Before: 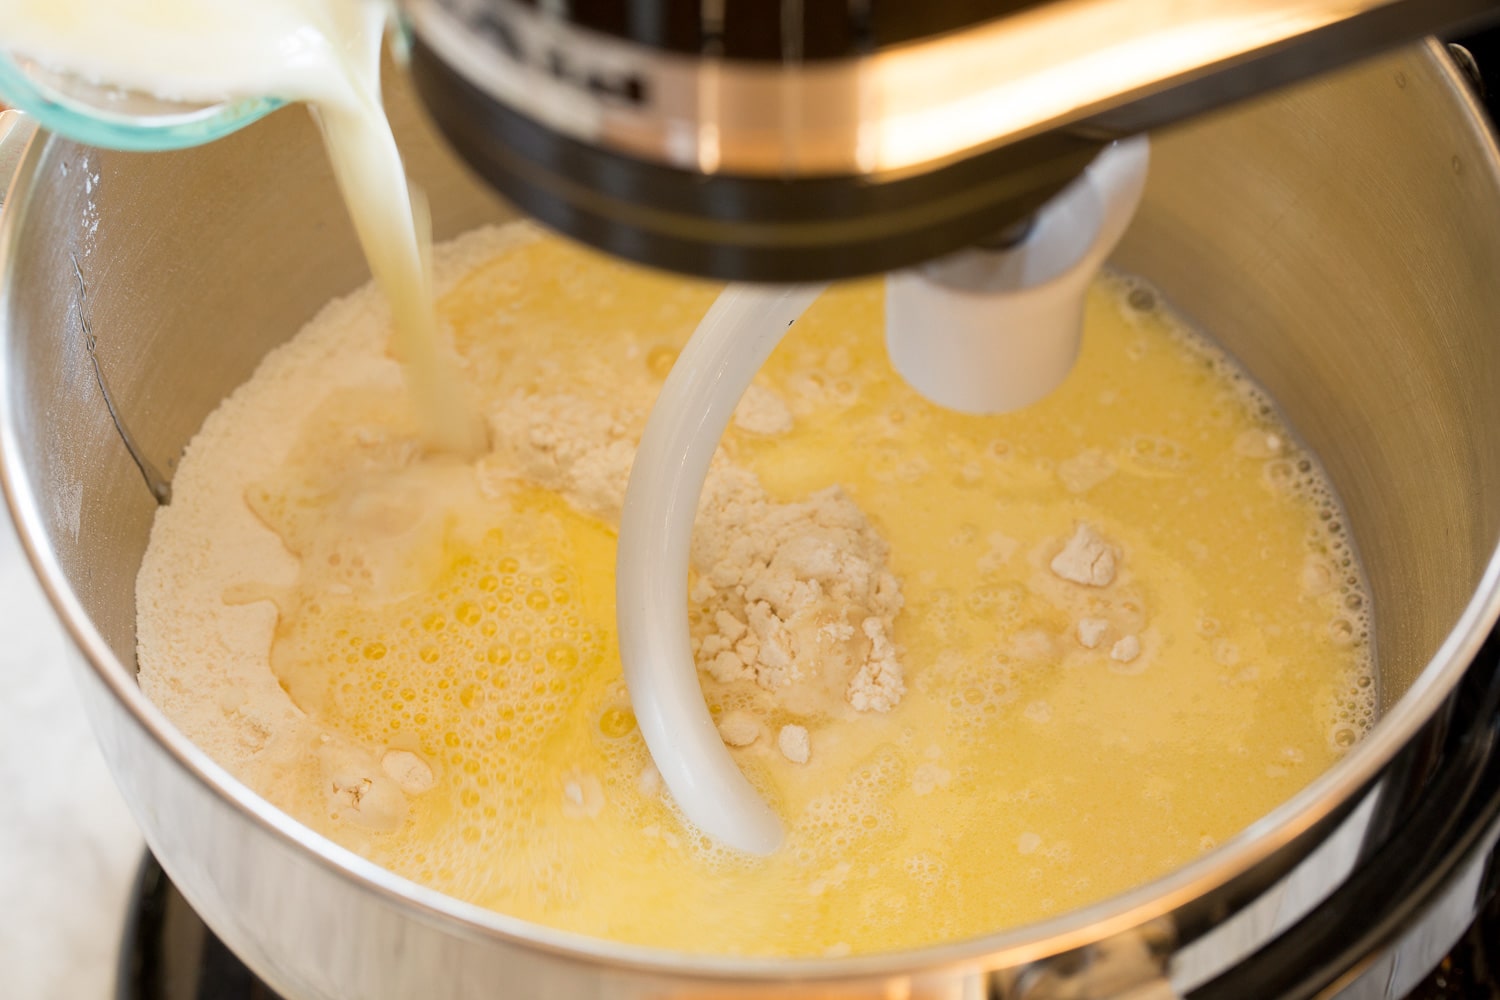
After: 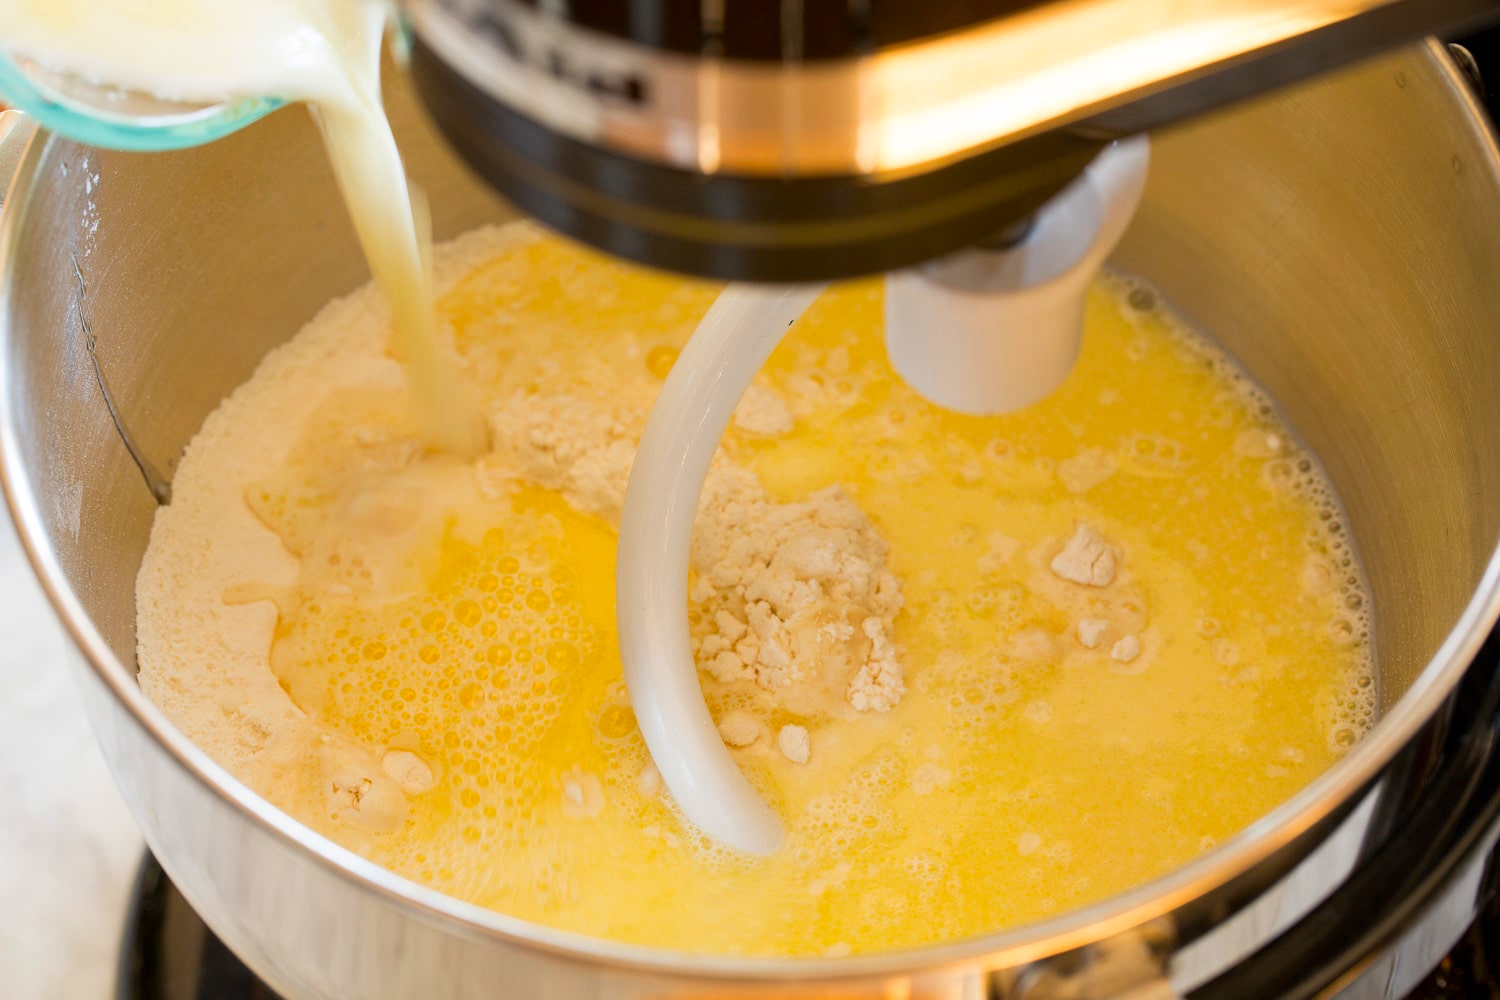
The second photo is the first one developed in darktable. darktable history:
color correction: highlights b* -0.04, saturation 1.32
